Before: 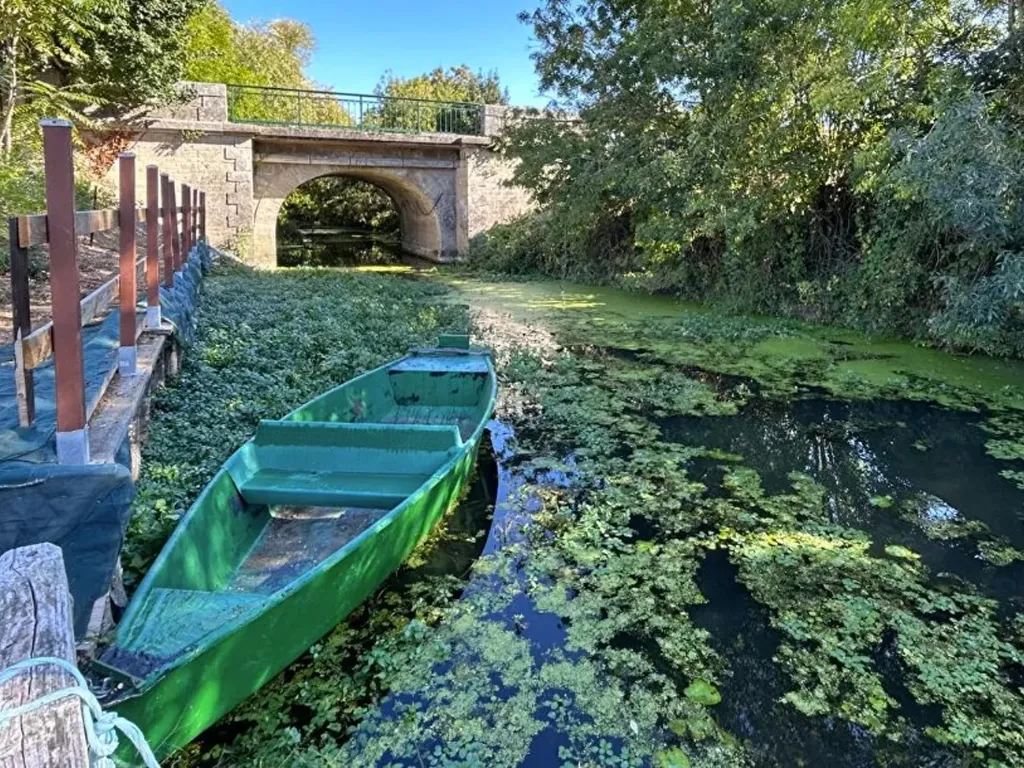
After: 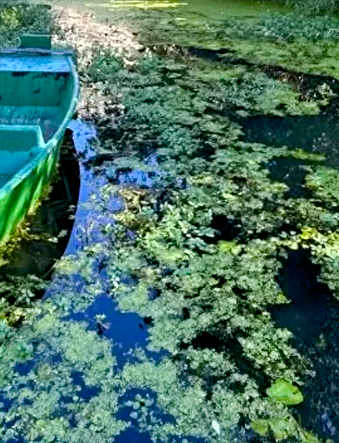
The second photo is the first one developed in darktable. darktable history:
shadows and highlights: low approximation 0.01, soften with gaussian
crop: left 40.878%, top 39.176%, right 25.993%, bottom 3.081%
tone equalizer: on, module defaults
color balance rgb: global offset › luminance -0.51%, perceptual saturation grading › global saturation 27.53%, perceptual saturation grading › highlights -25%, perceptual saturation grading › shadows 25%, perceptual brilliance grading › highlights 6.62%, perceptual brilliance grading › mid-tones 17.07%, perceptual brilliance grading › shadows -5.23%
